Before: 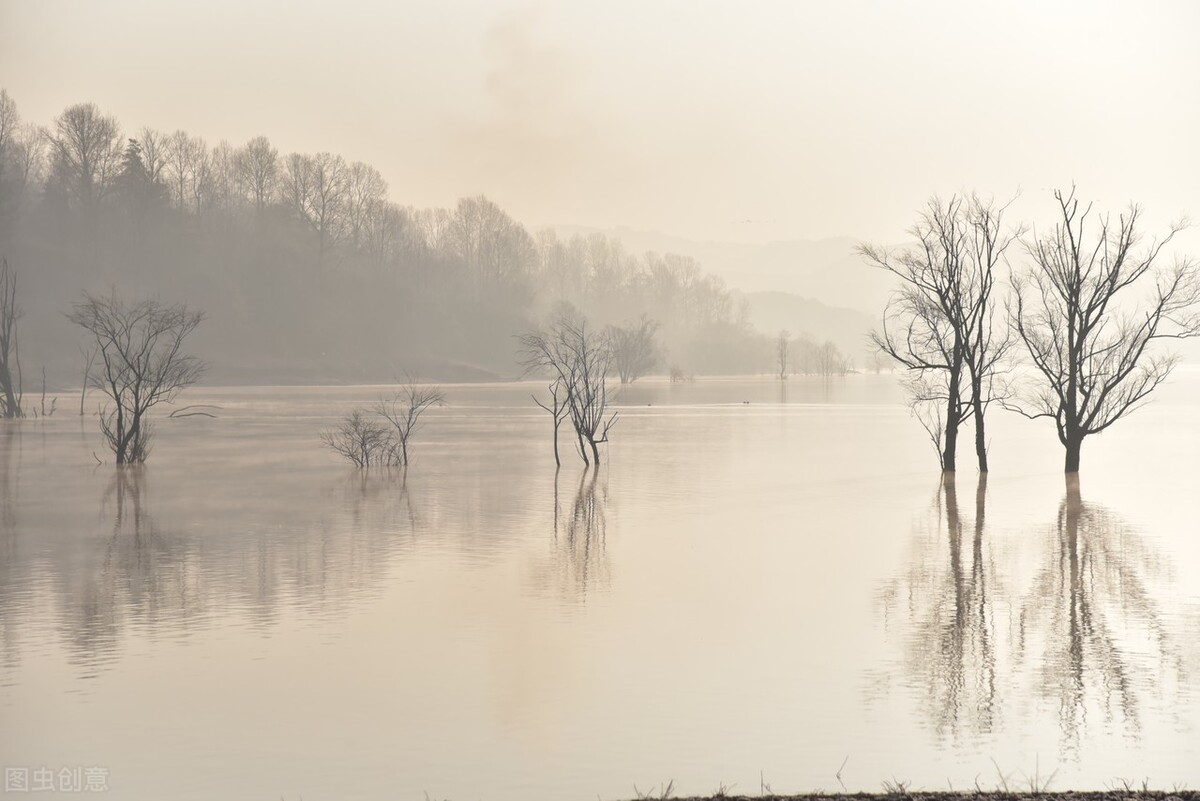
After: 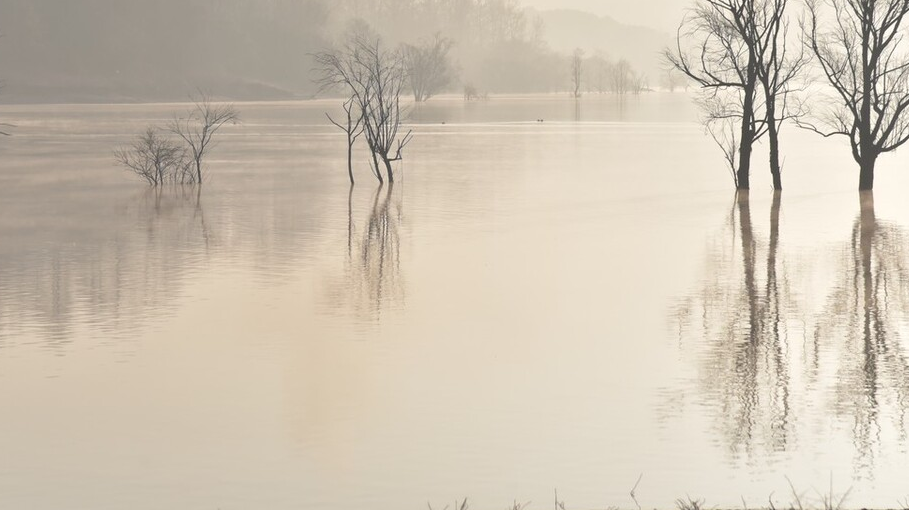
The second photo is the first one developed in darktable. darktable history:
crop and rotate: left 17.202%, top 35.235%, right 7.005%, bottom 1.026%
